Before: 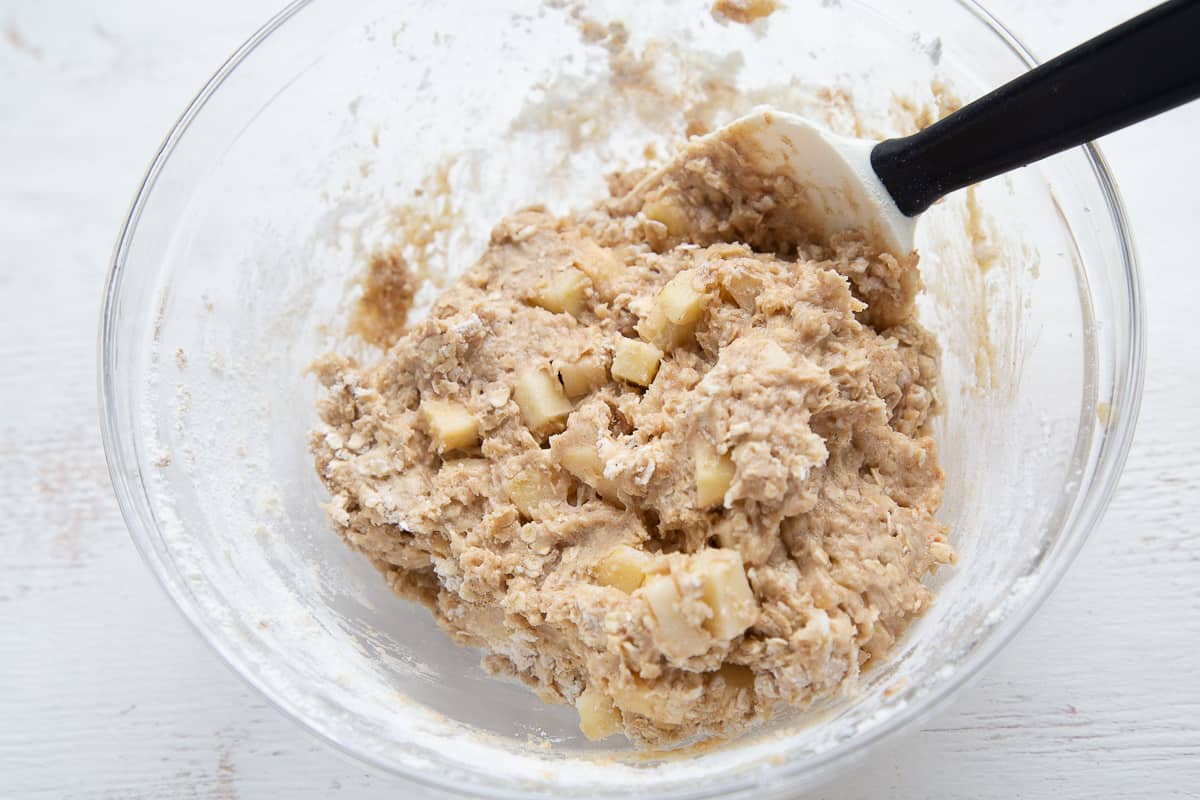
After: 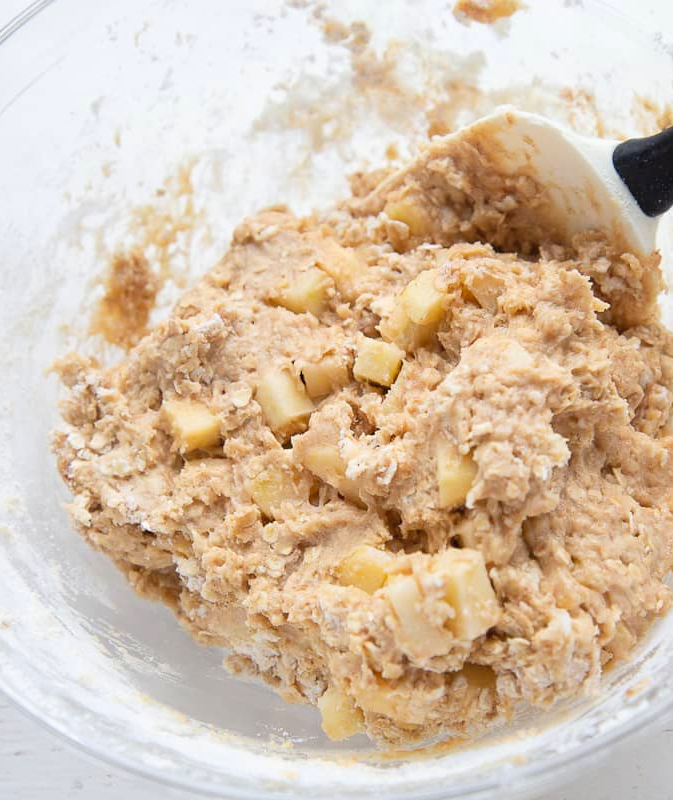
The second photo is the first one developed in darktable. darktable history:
contrast brightness saturation: brightness 0.087, saturation 0.19
crop: left 21.563%, right 22.337%
